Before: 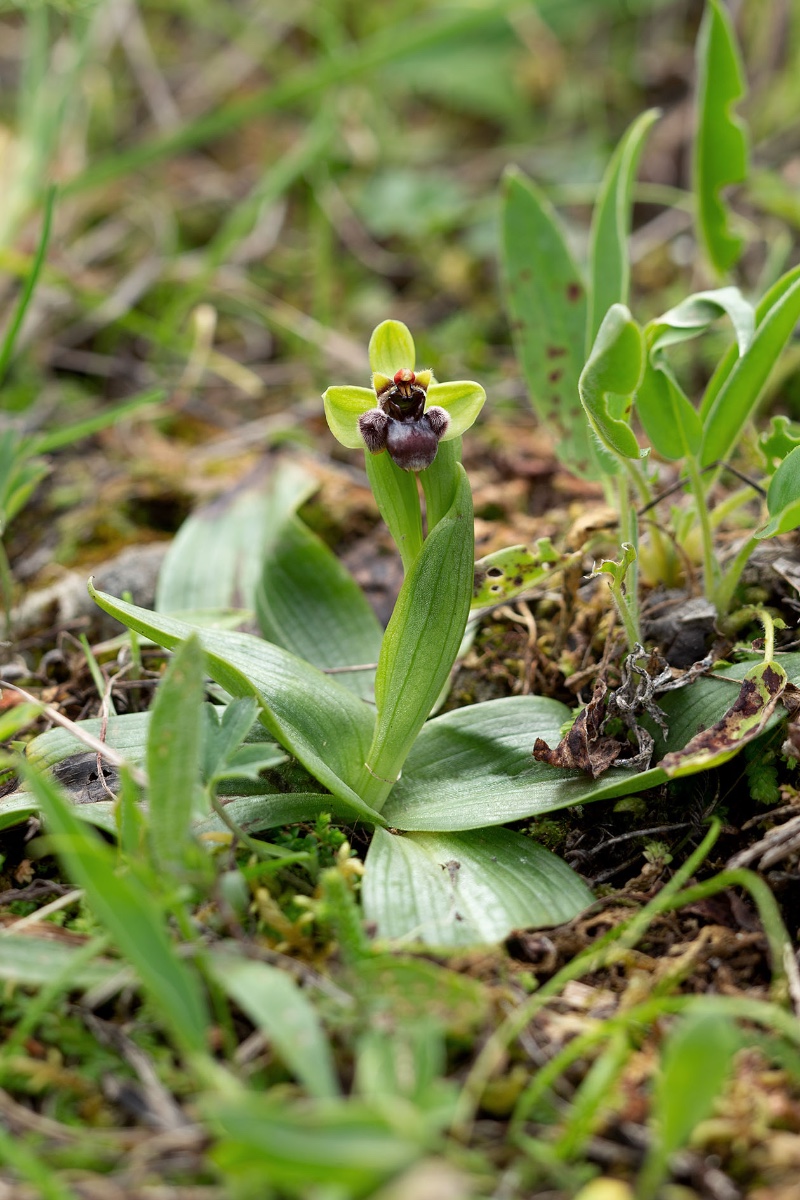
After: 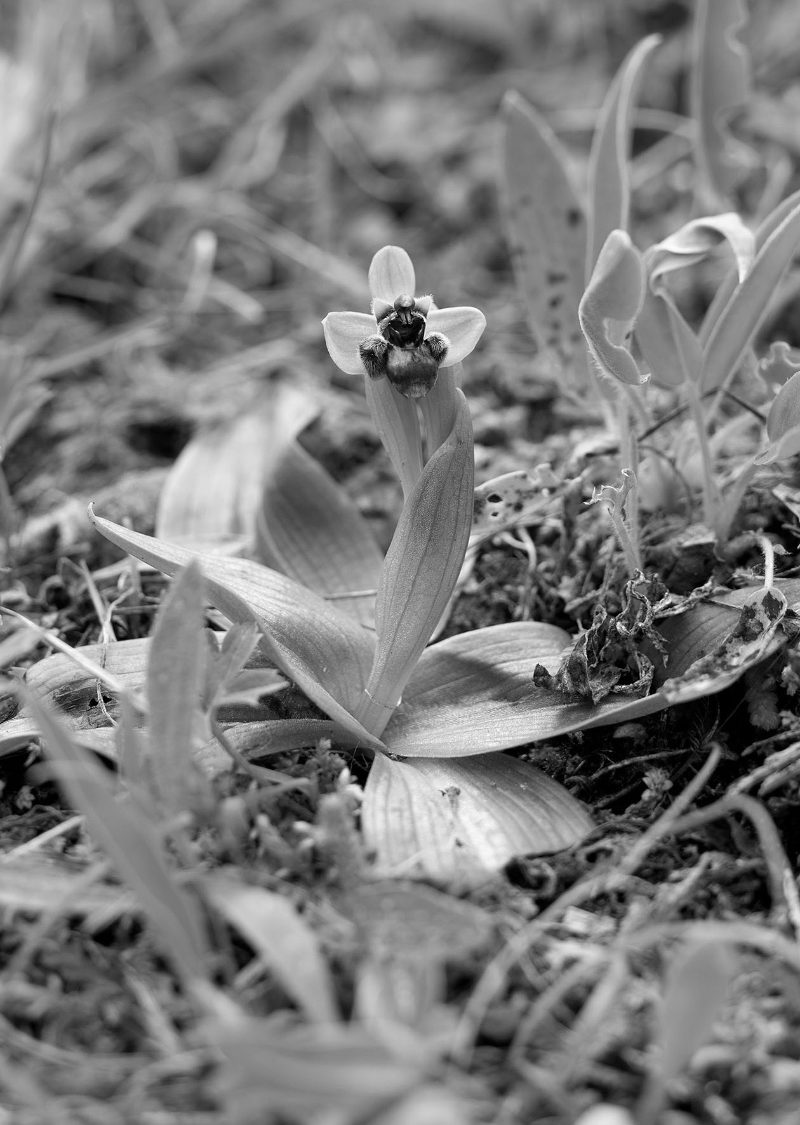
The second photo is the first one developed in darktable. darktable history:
crop and rotate: top 6.25%
monochrome: on, module defaults
